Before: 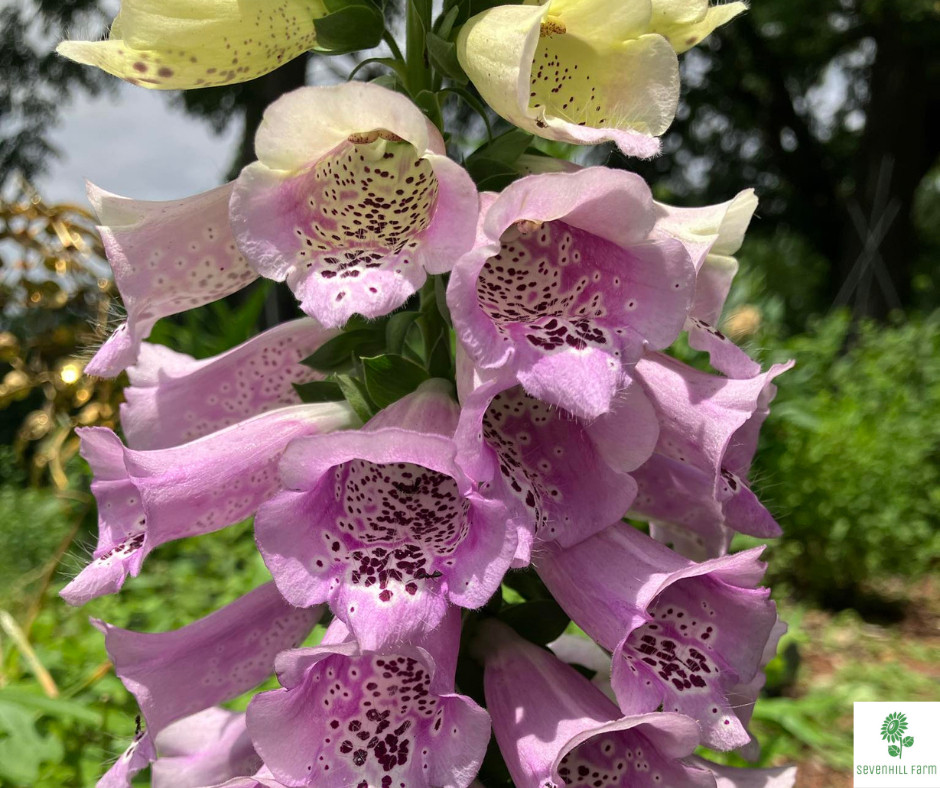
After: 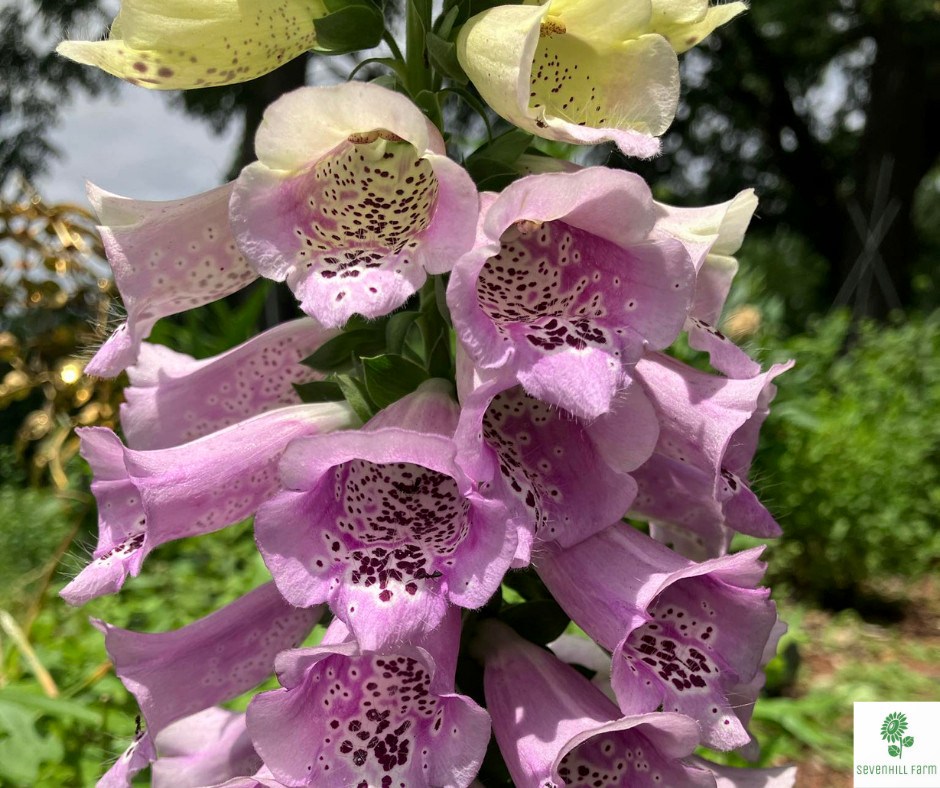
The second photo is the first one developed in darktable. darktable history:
exposure: exposure -0.048 EV, compensate highlight preservation false
local contrast: mode bilateral grid, contrast 20, coarseness 50, detail 120%, midtone range 0.2
